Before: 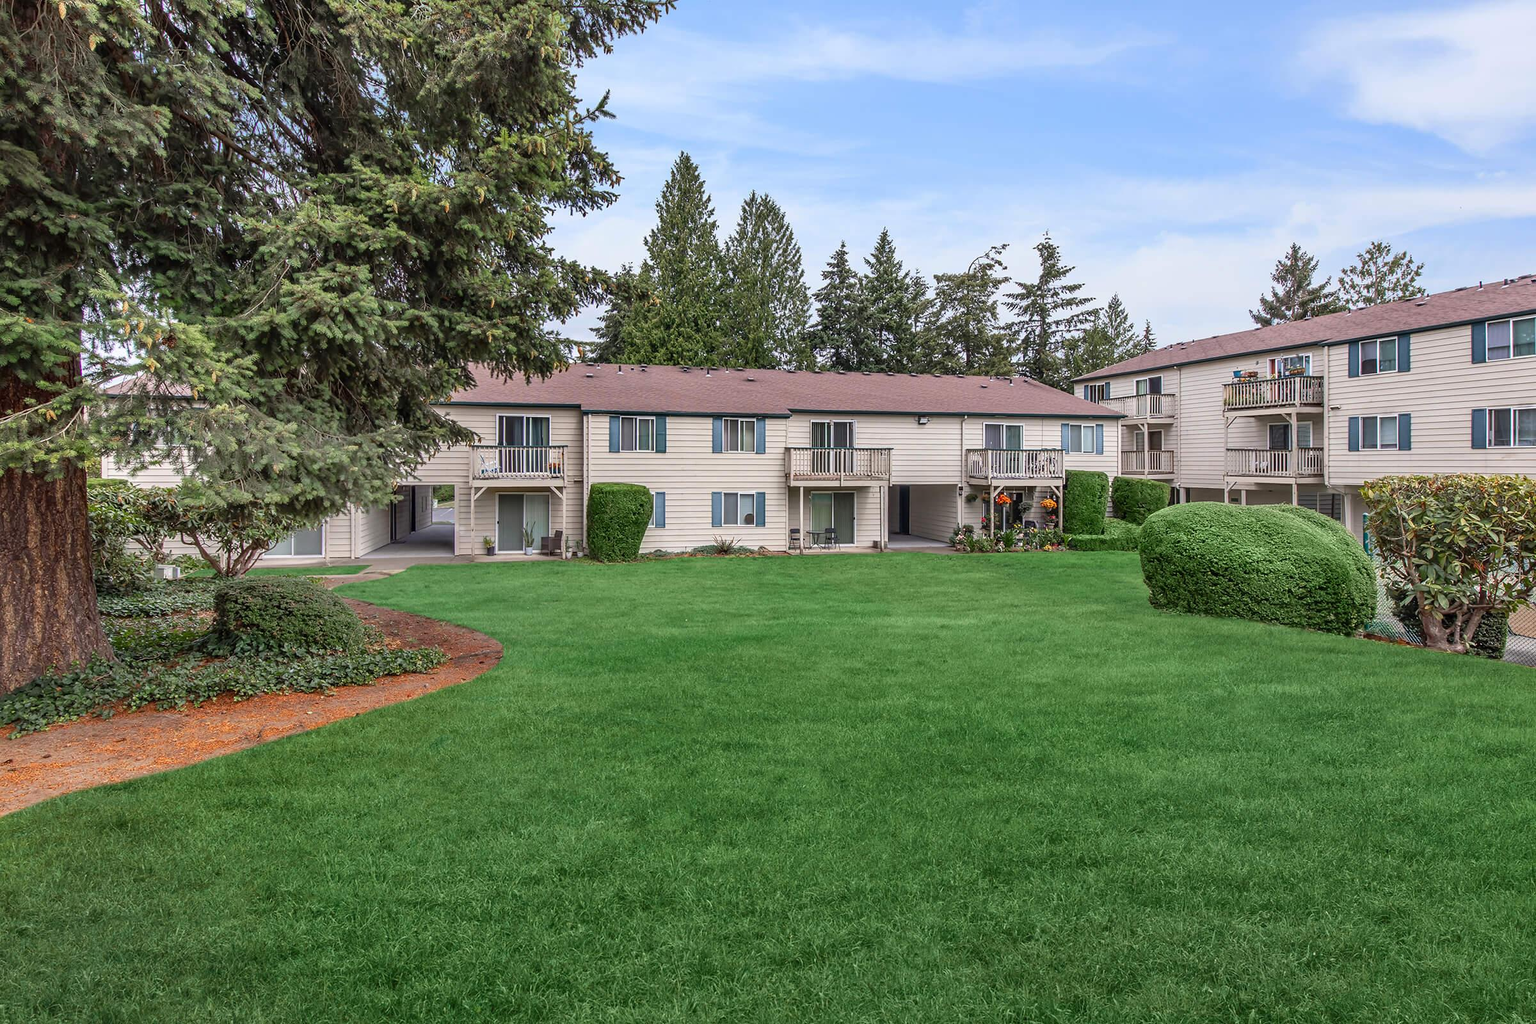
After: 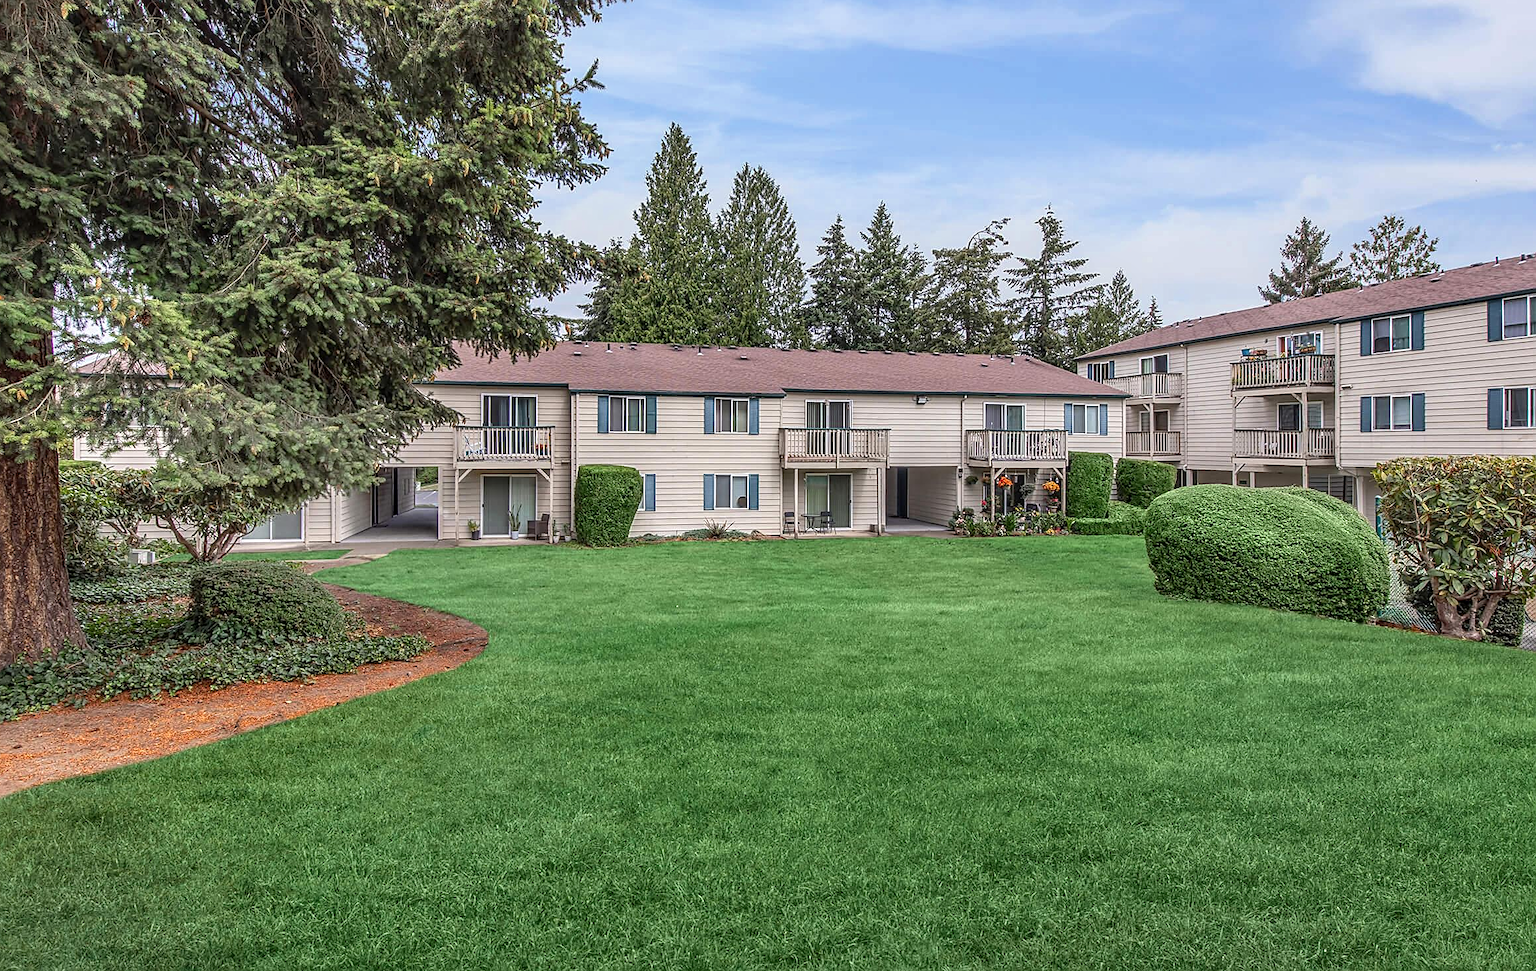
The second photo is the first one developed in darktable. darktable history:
contrast brightness saturation: contrast -0.117
crop: left 1.982%, top 3.19%, right 1.097%, bottom 4.825%
color zones: curves: ch0 [(0.25, 0.5) (0.463, 0.627) (0.484, 0.637) (0.75, 0.5)]
sharpen: on, module defaults
local contrast: highlights 62%, detail 143%, midtone range 0.427
